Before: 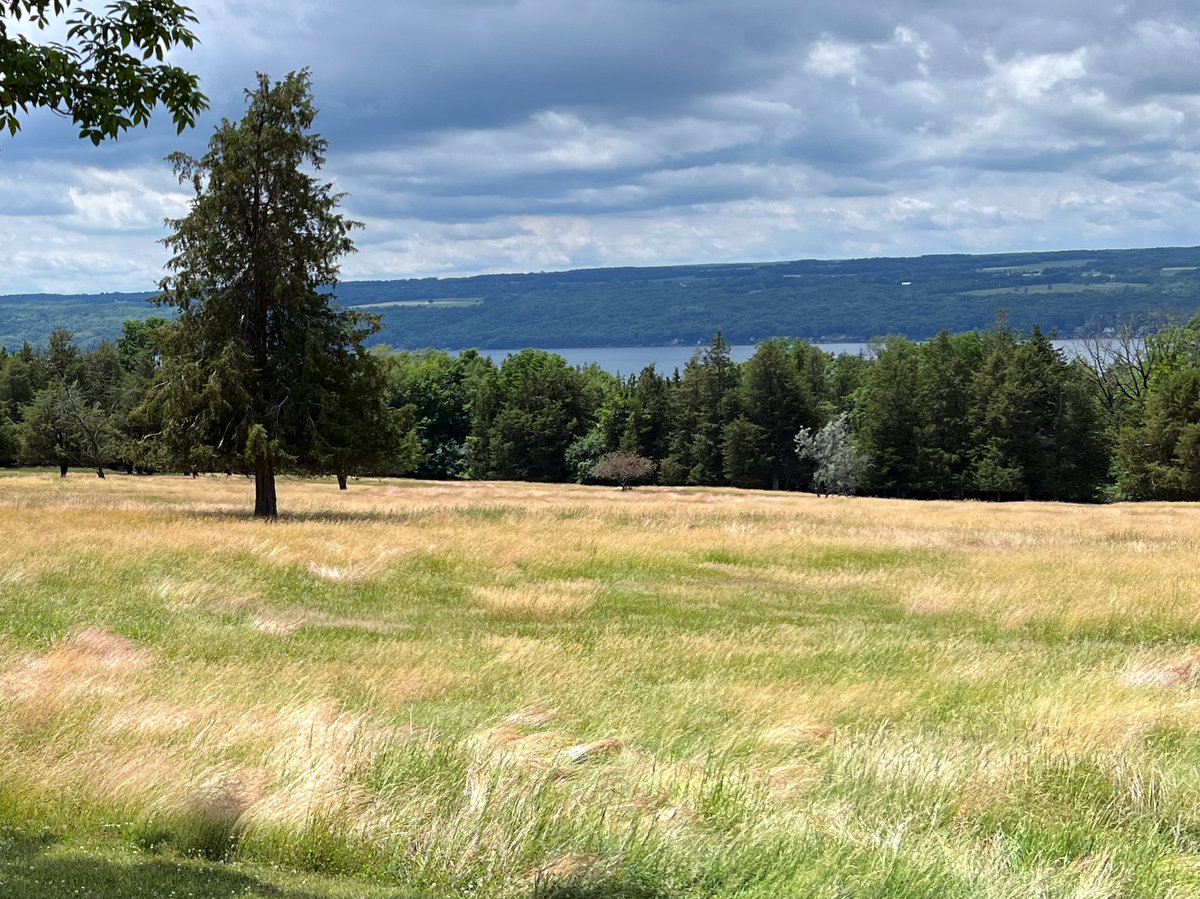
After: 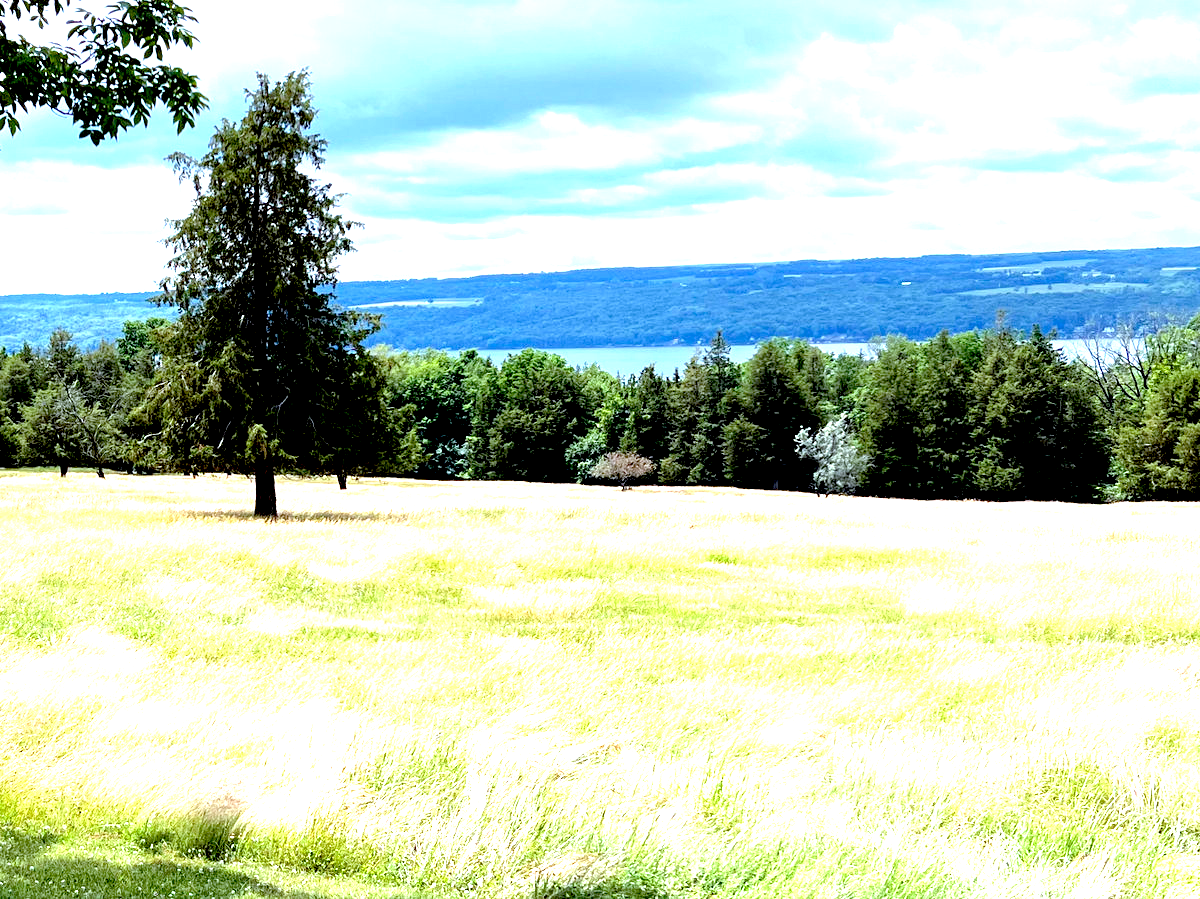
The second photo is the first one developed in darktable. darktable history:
exposure: black level correction 0.016, exposure 1.774 EV, compensate highlight preservation false
color calibration: illuminant custom, x 0.368, y 0.373, temperature 4330.32 K
